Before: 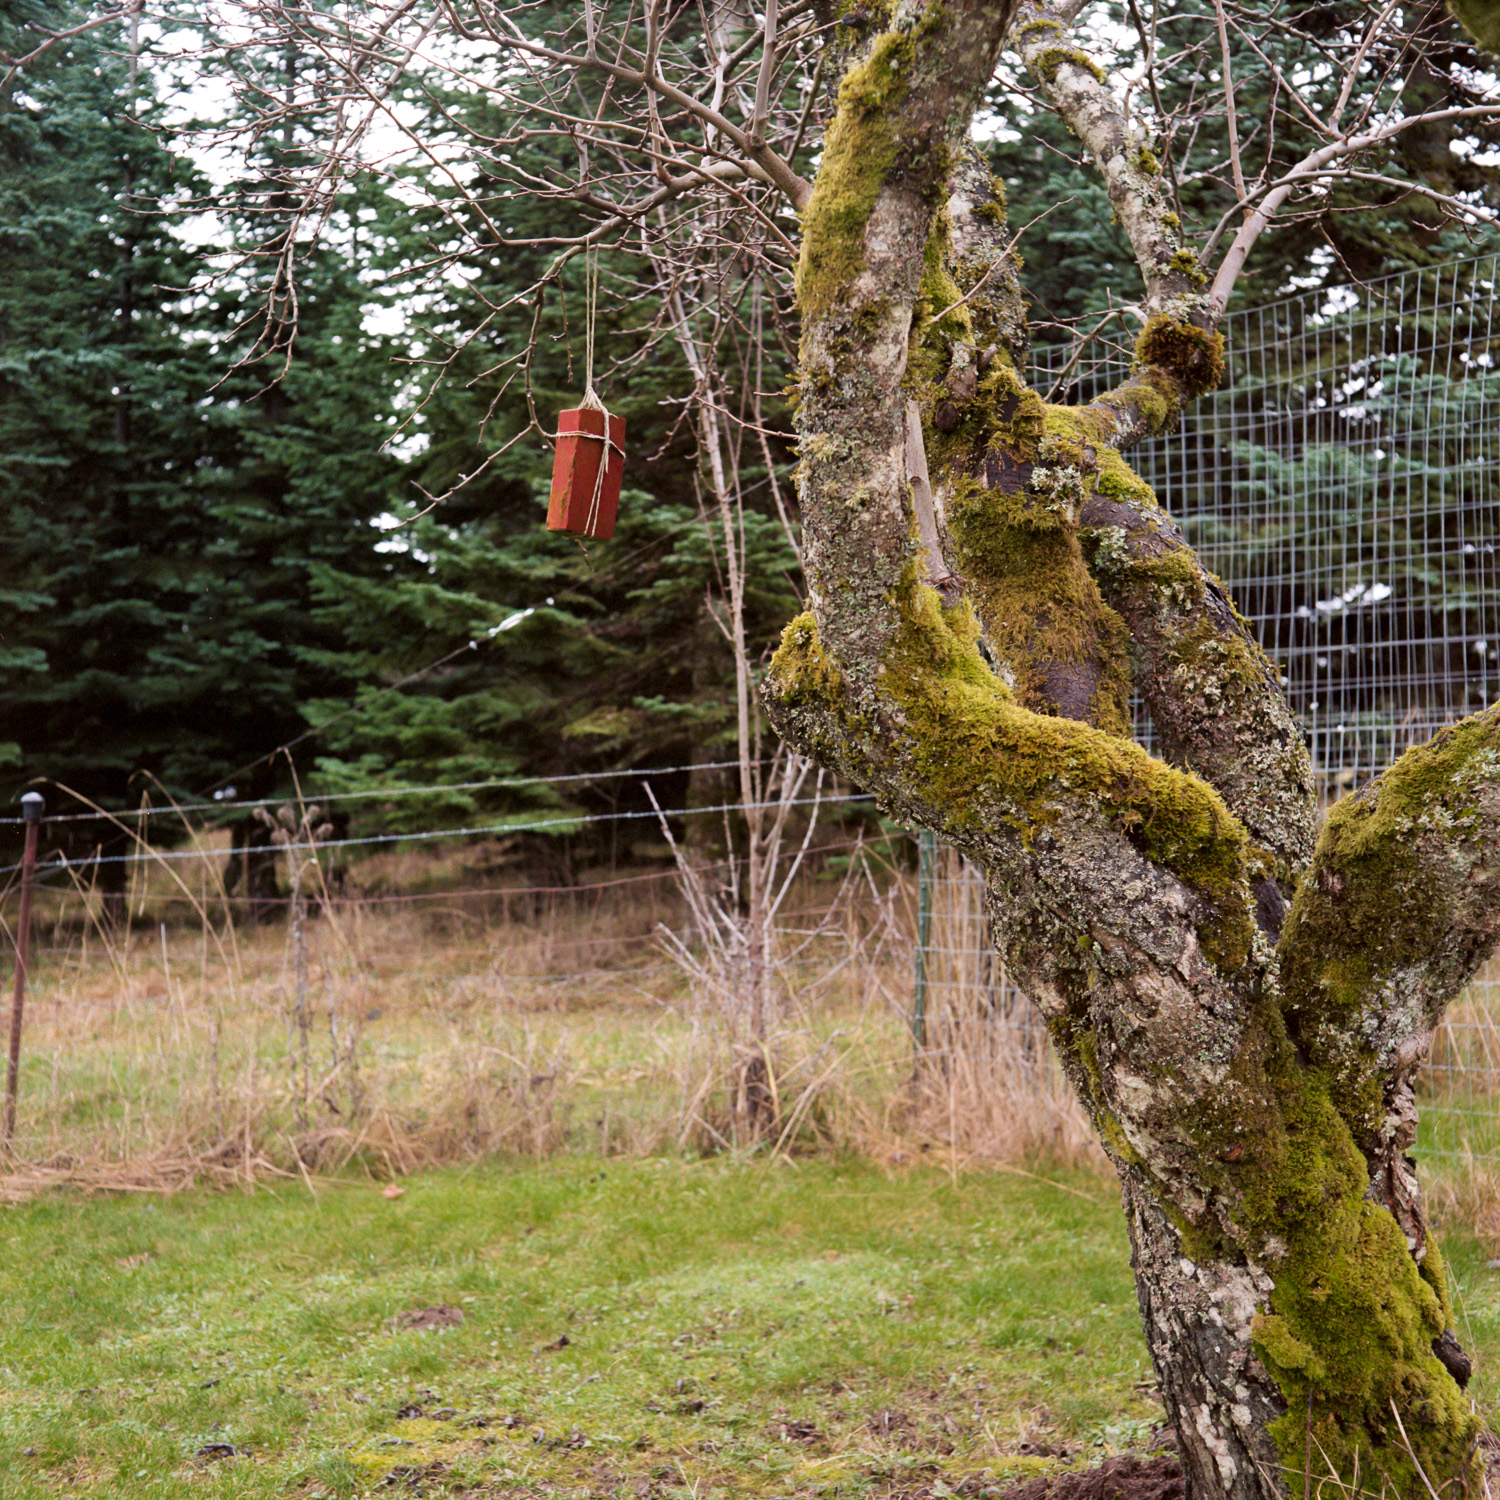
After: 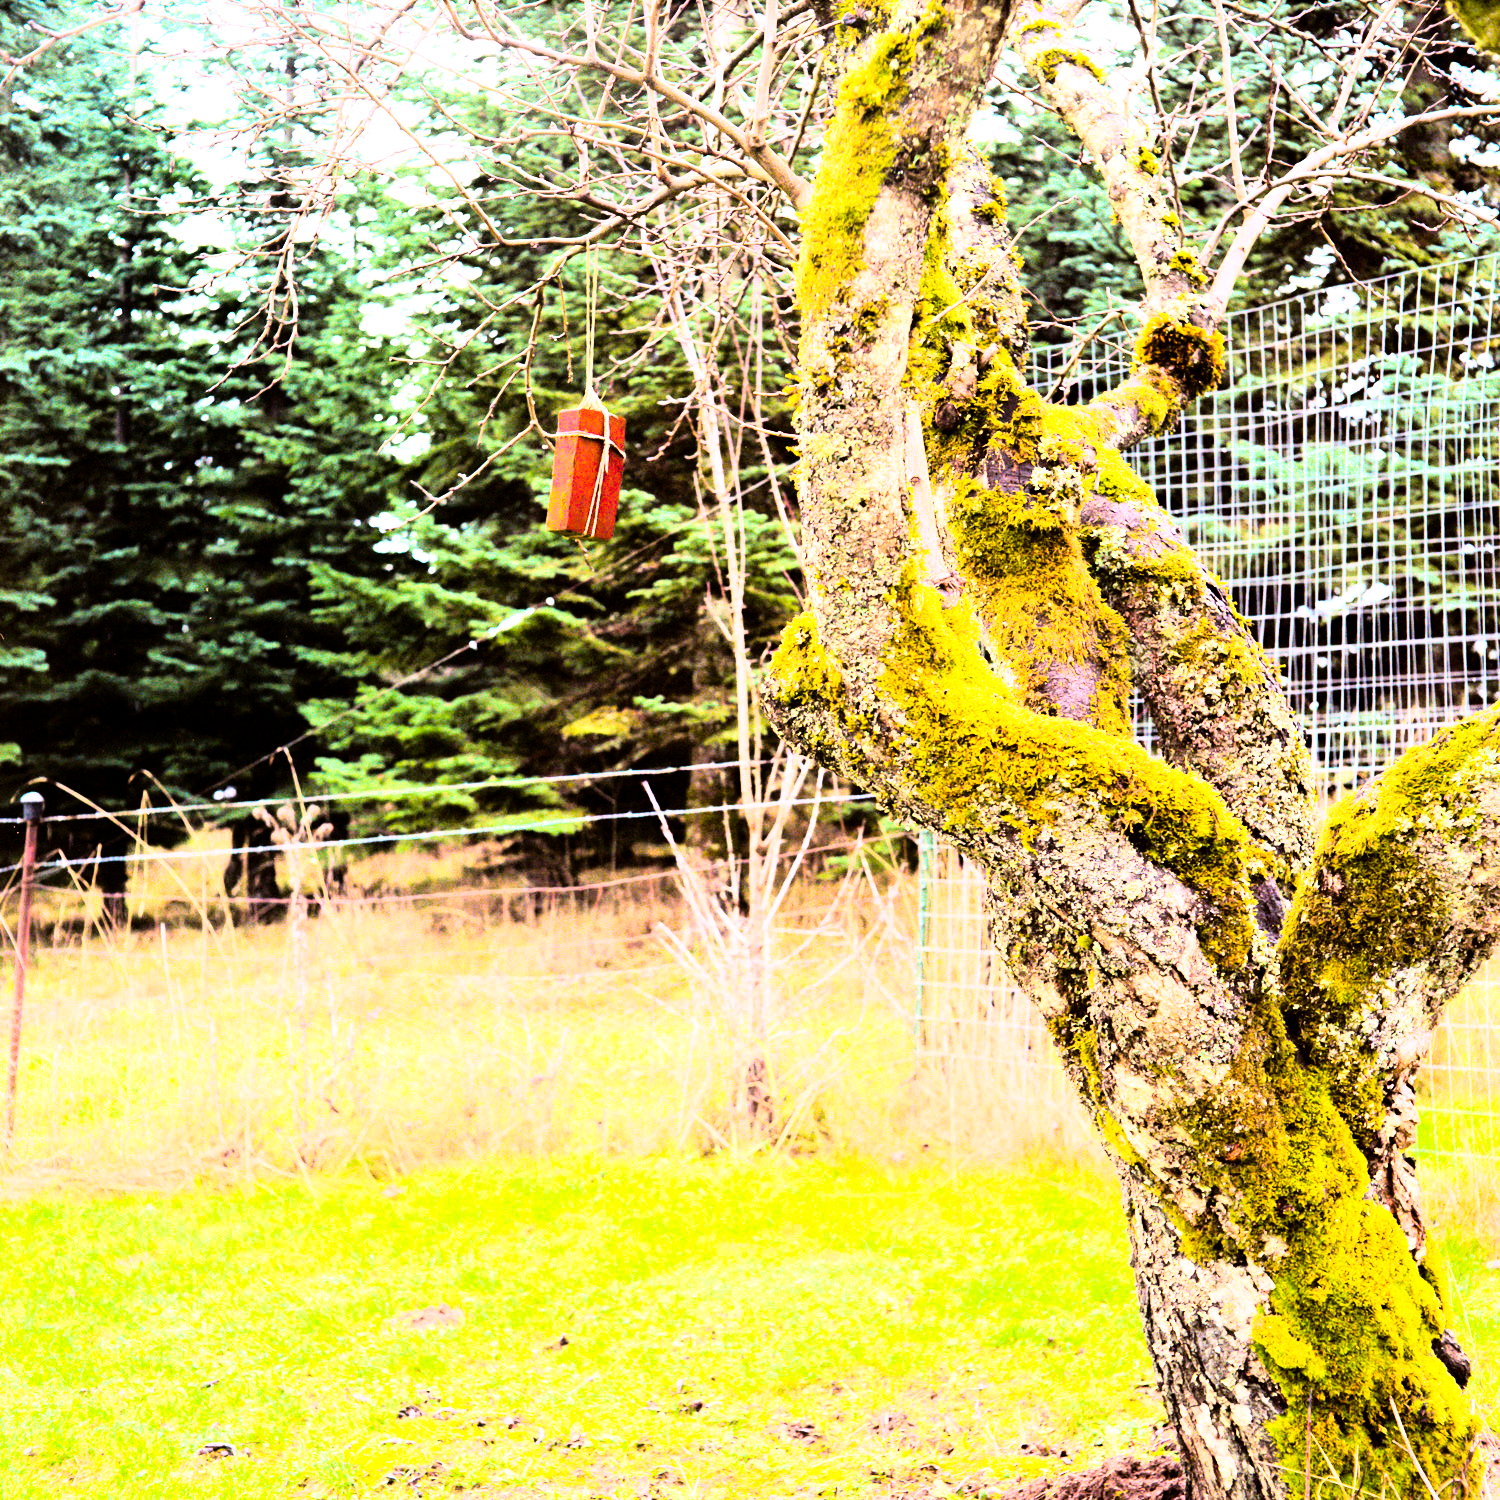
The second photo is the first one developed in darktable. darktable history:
color balance rgb: perceptual saturation grading › global saturation 20%, global vibrance 20%
exposure: black level correction 0.001, exposure 1.3 EV, compensate highlight preservation false
rgb curve: curves: ch0 [(0, 0) (0.21, 0.15) (0.24, 0.21) (0.5, 0.75) (0.75, 0.96) (0.89, 0.99) (1, 1)]; ch1 [(0, 0.02) (0.21, 0.13) (0.25, 0.2) (0.5, 0.67) (0.75, 0.9) (0.89, 0.97) (1, 1)]; ch2 [(0, 0.02) (0.21, 0.13) (0.25, 0.2) (0.5, 0.67) (0.75, 0.9) (0.89, 0.97) (1, 1)], compensate middle gray true
